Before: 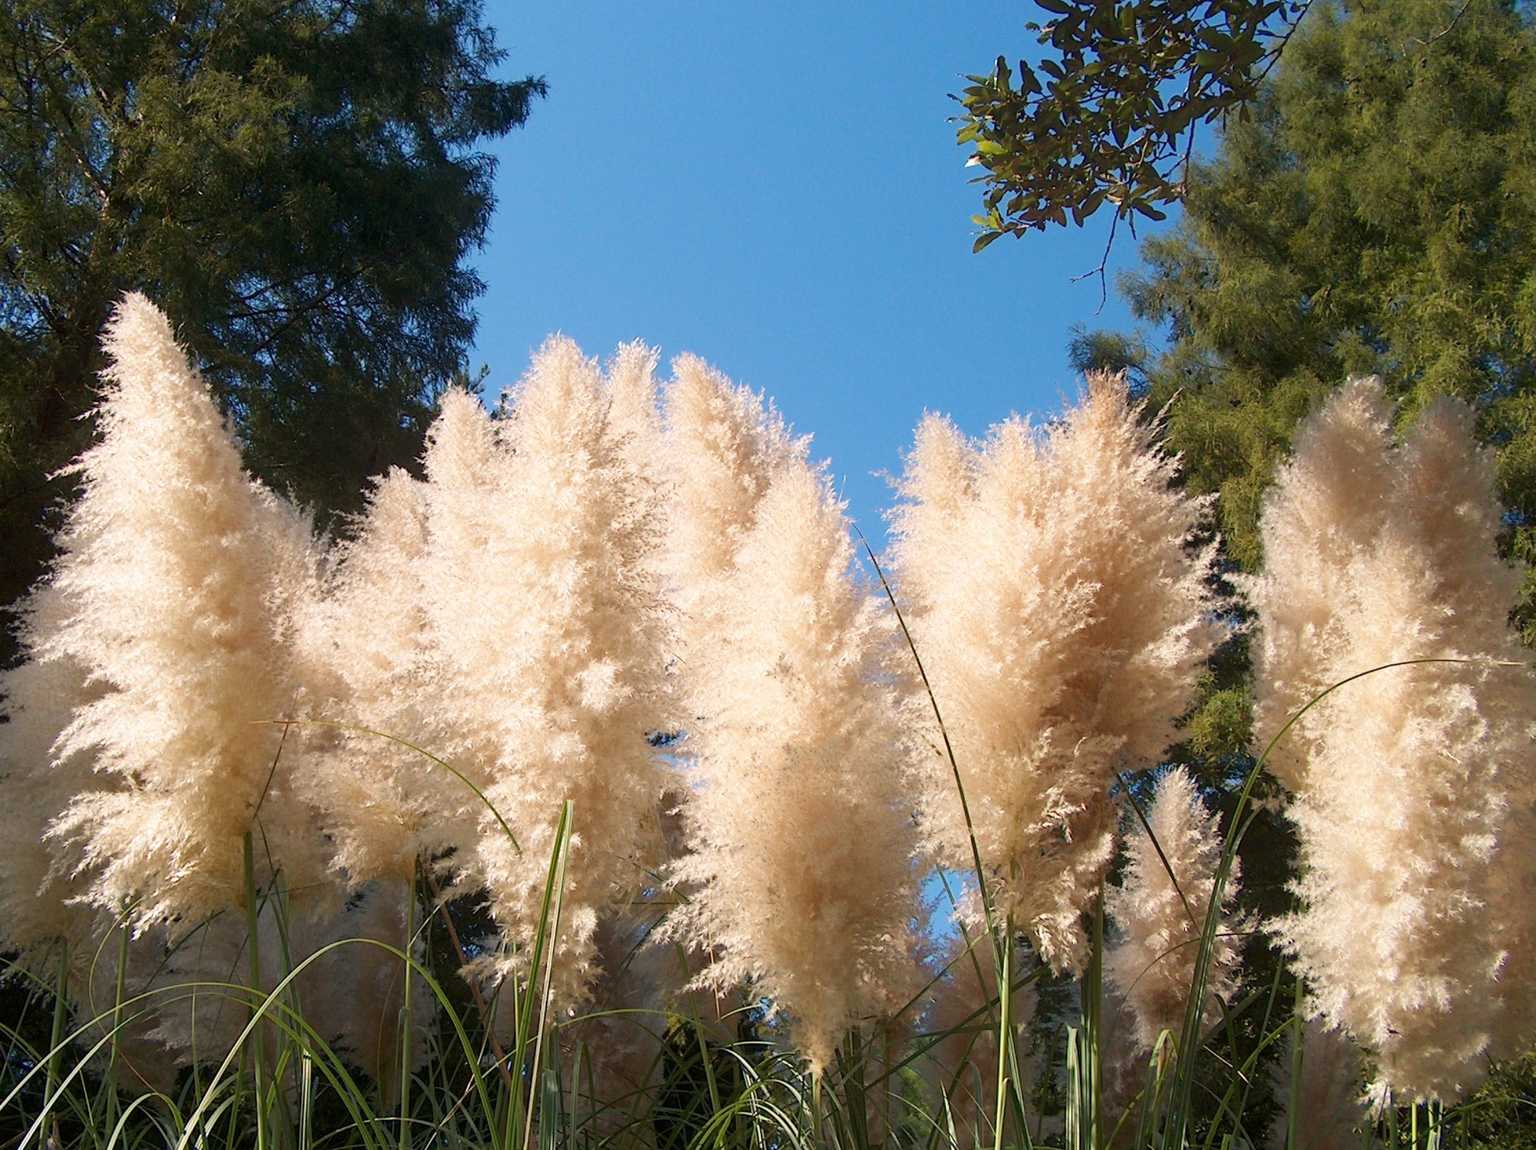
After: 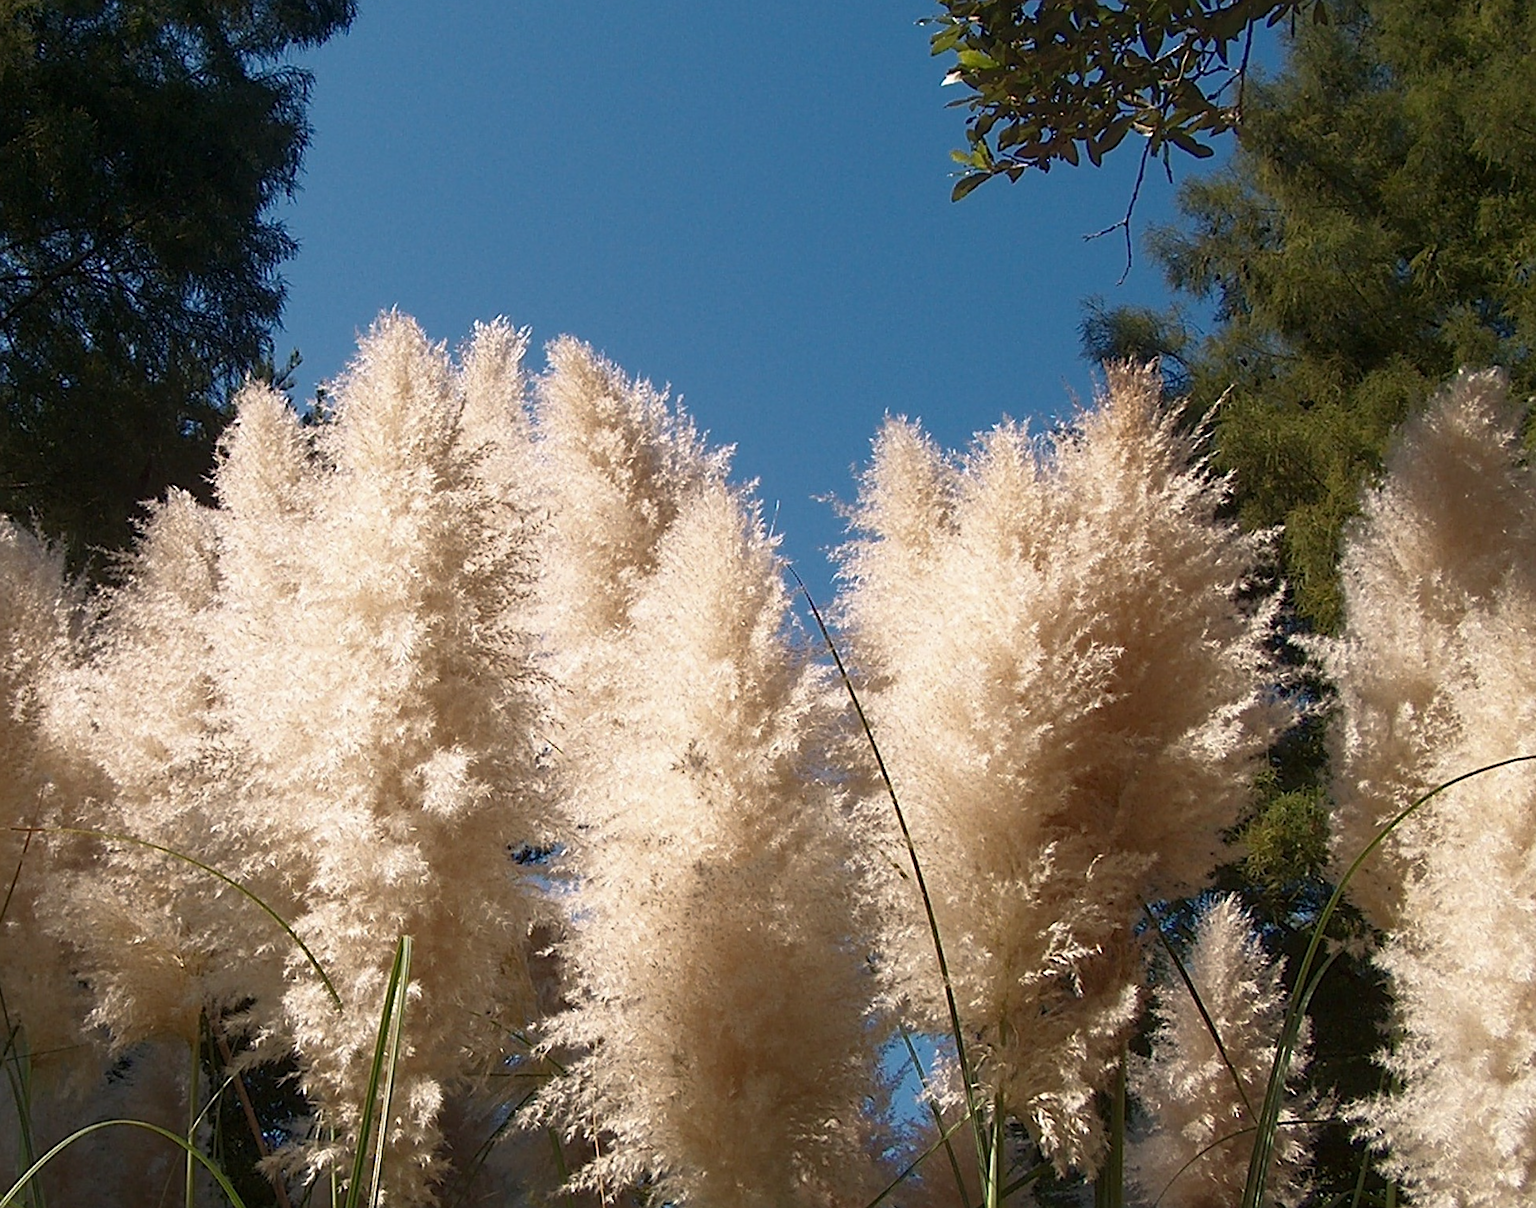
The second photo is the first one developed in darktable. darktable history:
rgb curve: curves: ch0 [(0, 0) (0.415, 0.237) (1, 1)]
rotate and perspective: rotation 0.192°, lens shift (horizontal) -0.015, crop left 0.005, crop right 0.996, crop top 0.006, crop bottom 0.99
crop: left 16.768%, top 8.653%, right 8.362%, bottom 12.485%
sharpen: on, module defaults
